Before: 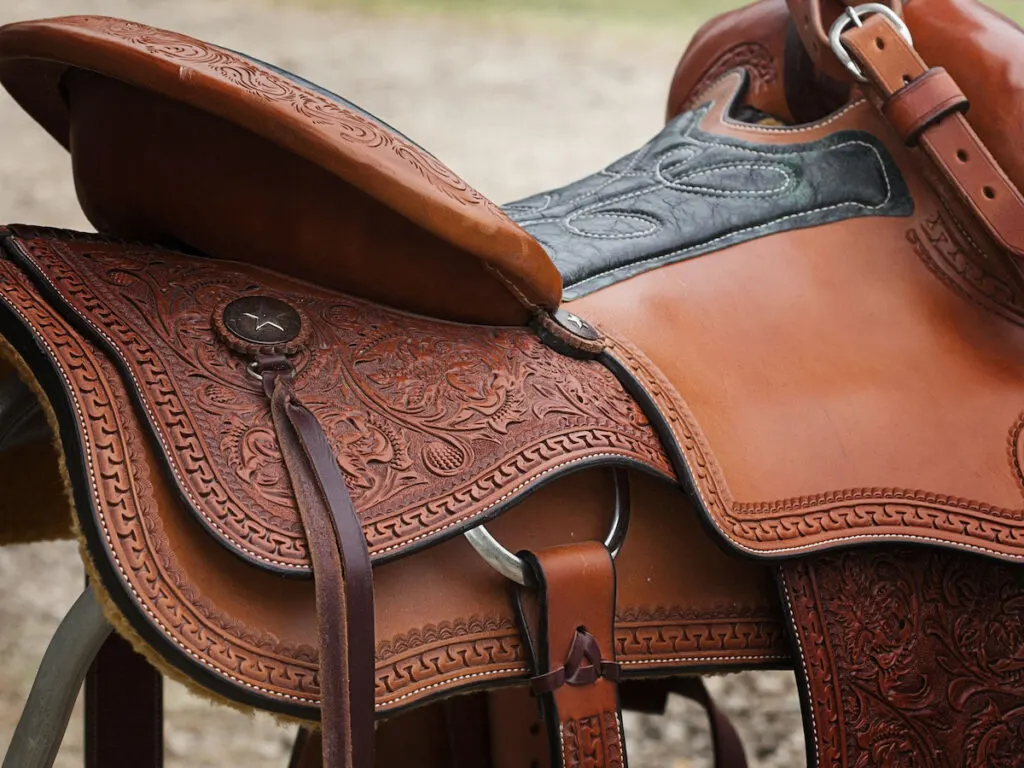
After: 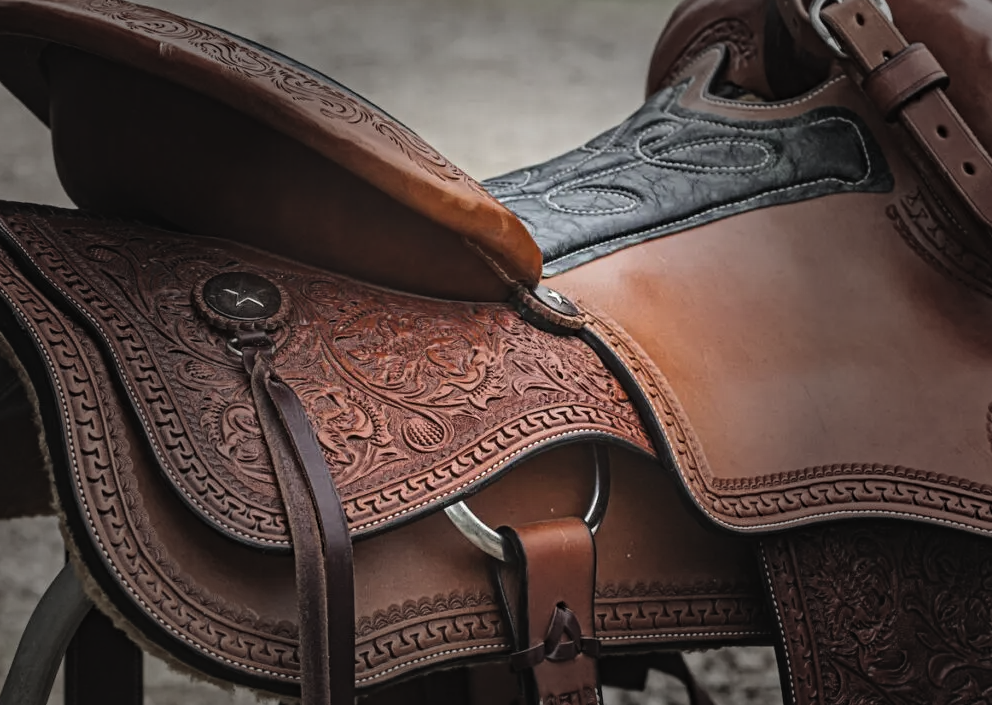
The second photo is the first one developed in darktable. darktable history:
vignetting: fall-off start 31.28%, fall-off radius 34.64%, brightness -0.575
contrast equalizer: y [[0.5, 0.501, 0.525, 0.597, 0.58, 0.514], [0.5 ×6], [0.5 ×6], [0 ×6], [0 ×6]]
crop: left 1.964%, top 3.251%, right 1.122%, bottom 4.933%
exposure: black level correction -0.015, exposure -0.5 EV, compensate highlight preservation false
shadows and highlights: radius 171.16, shadows 27, white point adjustment 3.13, highlights -67.95, soften with gaussian
contrast brightness saturation: contrast 0.04, saturation 0.07
local contrast: detail 130%
